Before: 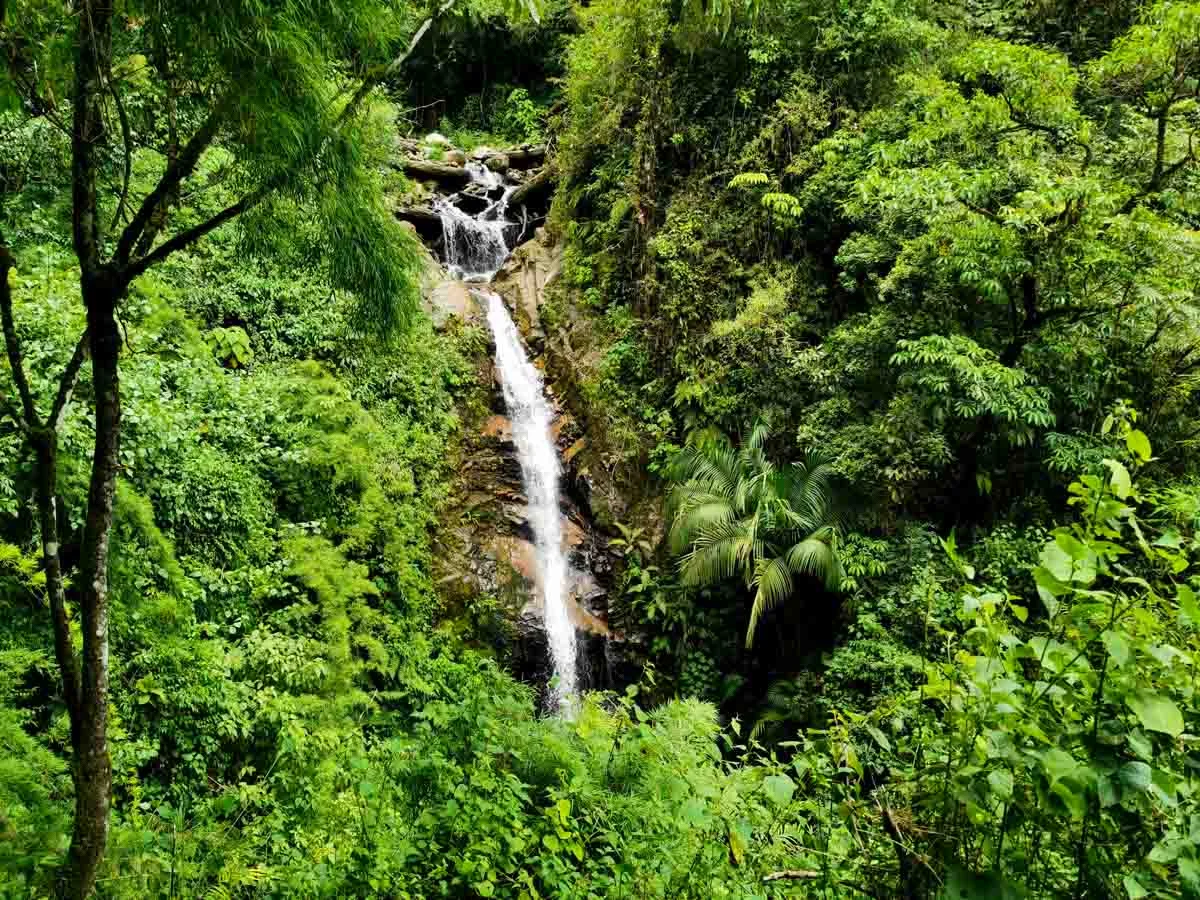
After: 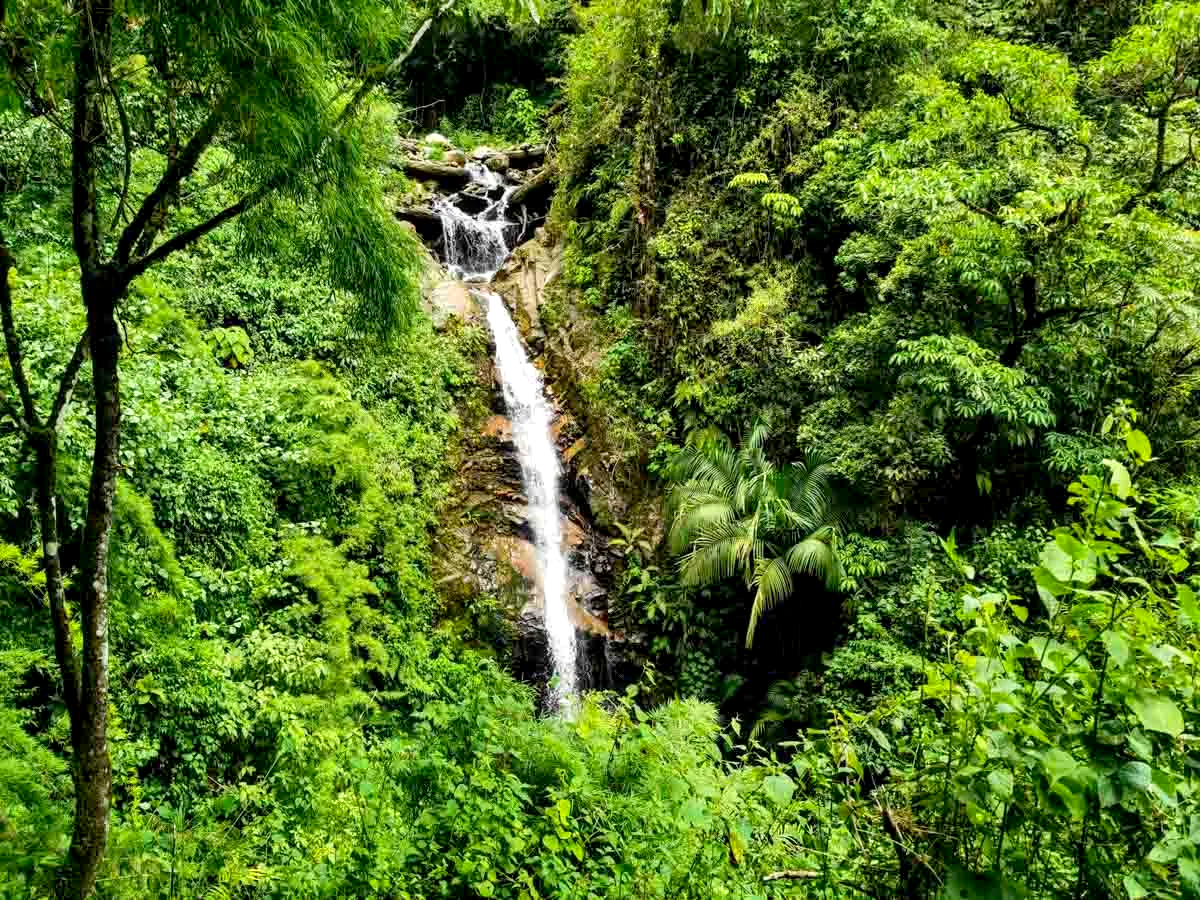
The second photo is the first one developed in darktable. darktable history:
local contrast: detail 110%
exposure: black level correction 0.005, exposure 0.417 EV, compensate highlight preservation false
